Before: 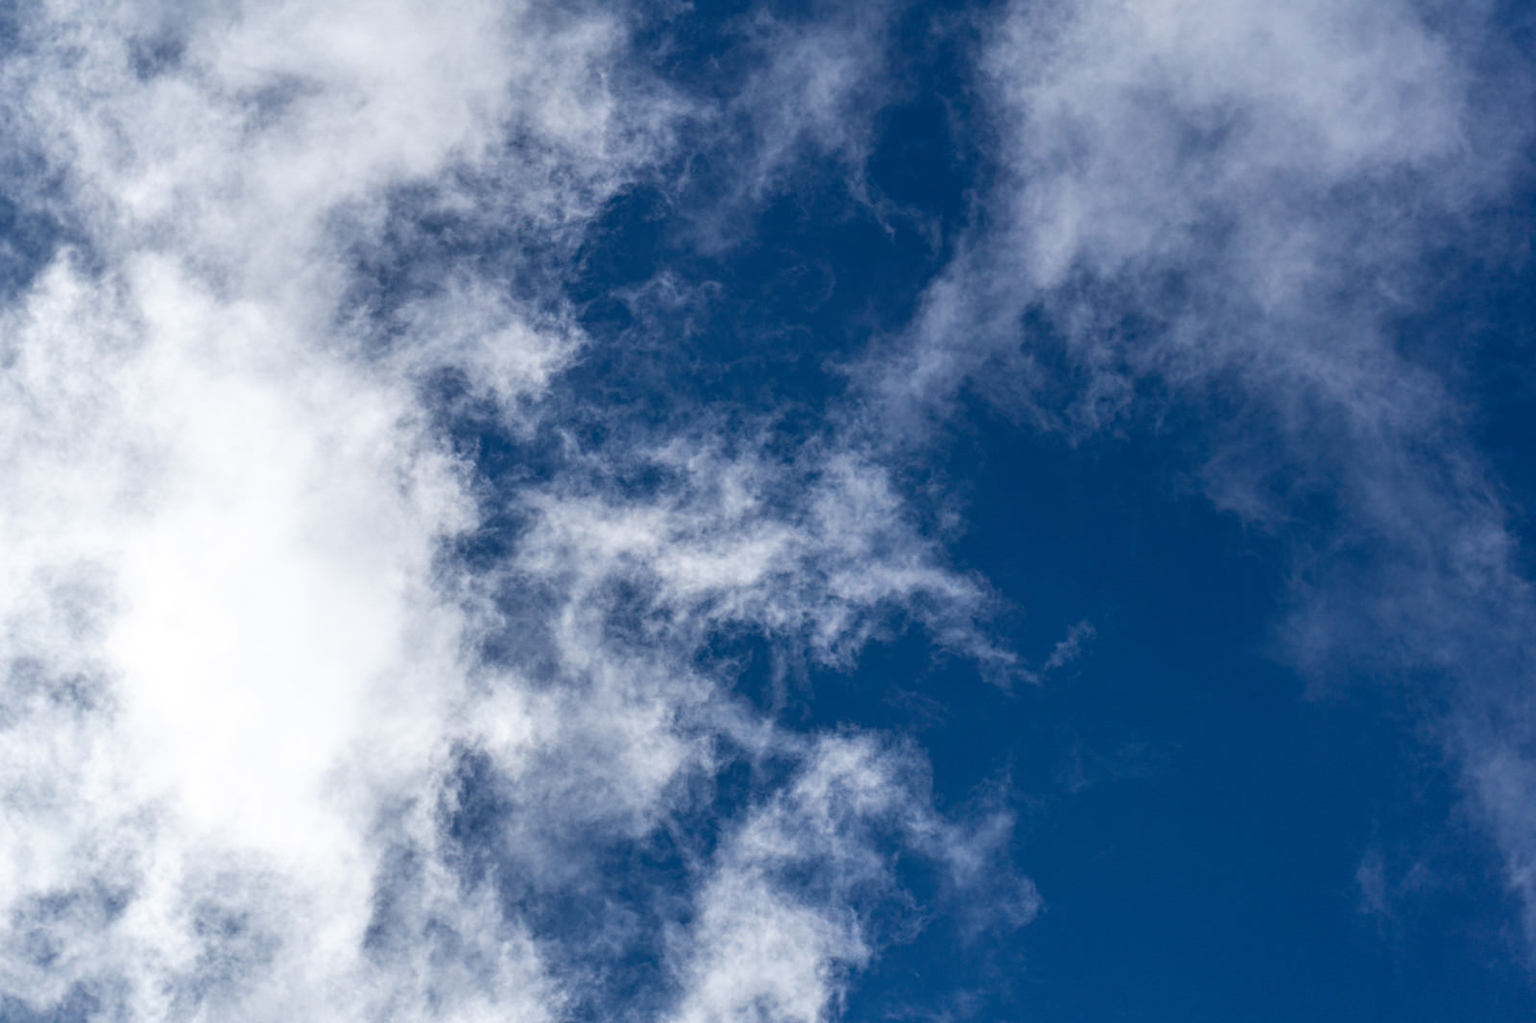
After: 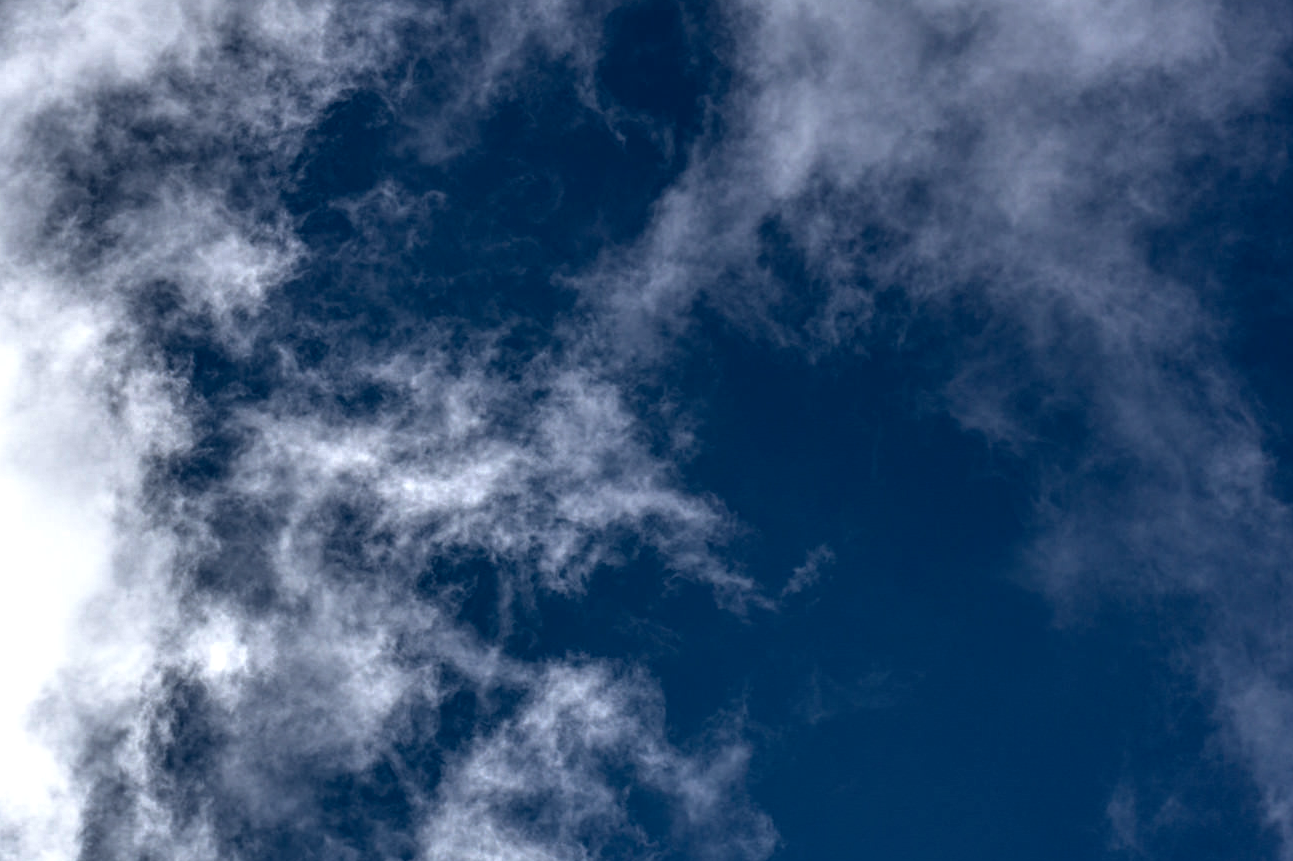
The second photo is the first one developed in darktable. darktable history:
crop: left 19.159%, top 9.58%, bottom 9.58%
local contrast: detail 150%
base curve: curves: ch0 [(0, 0) (0.595, 0.418) (1, 1)], preserve colors none
shadows and highlights: shadows 0, highlights 40
